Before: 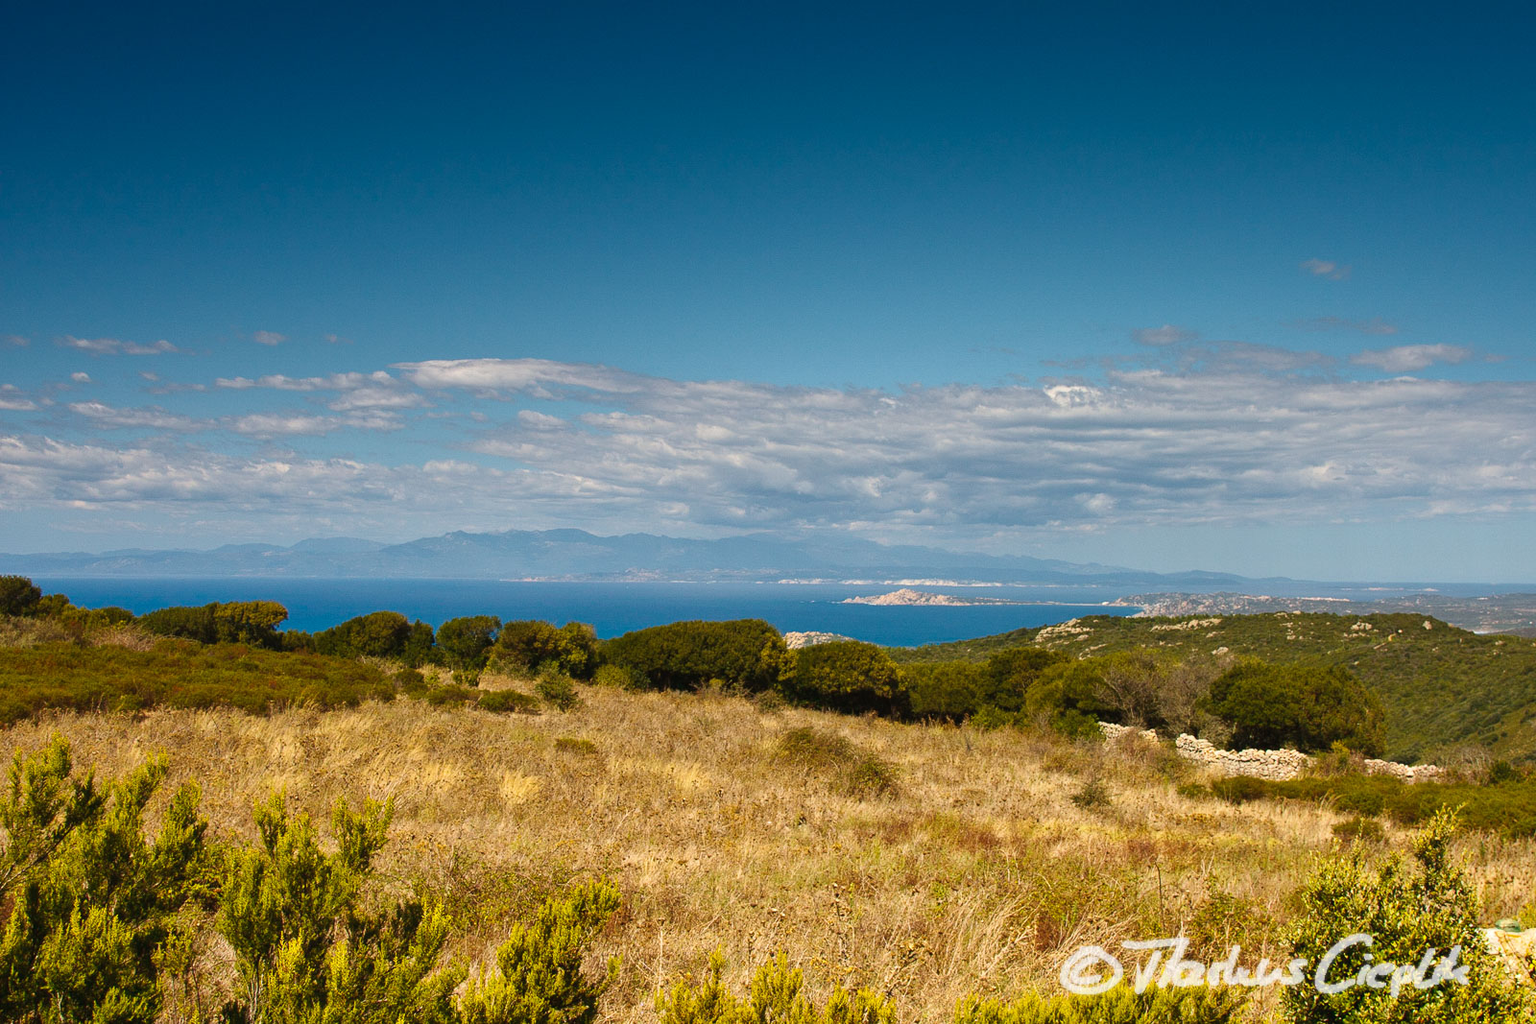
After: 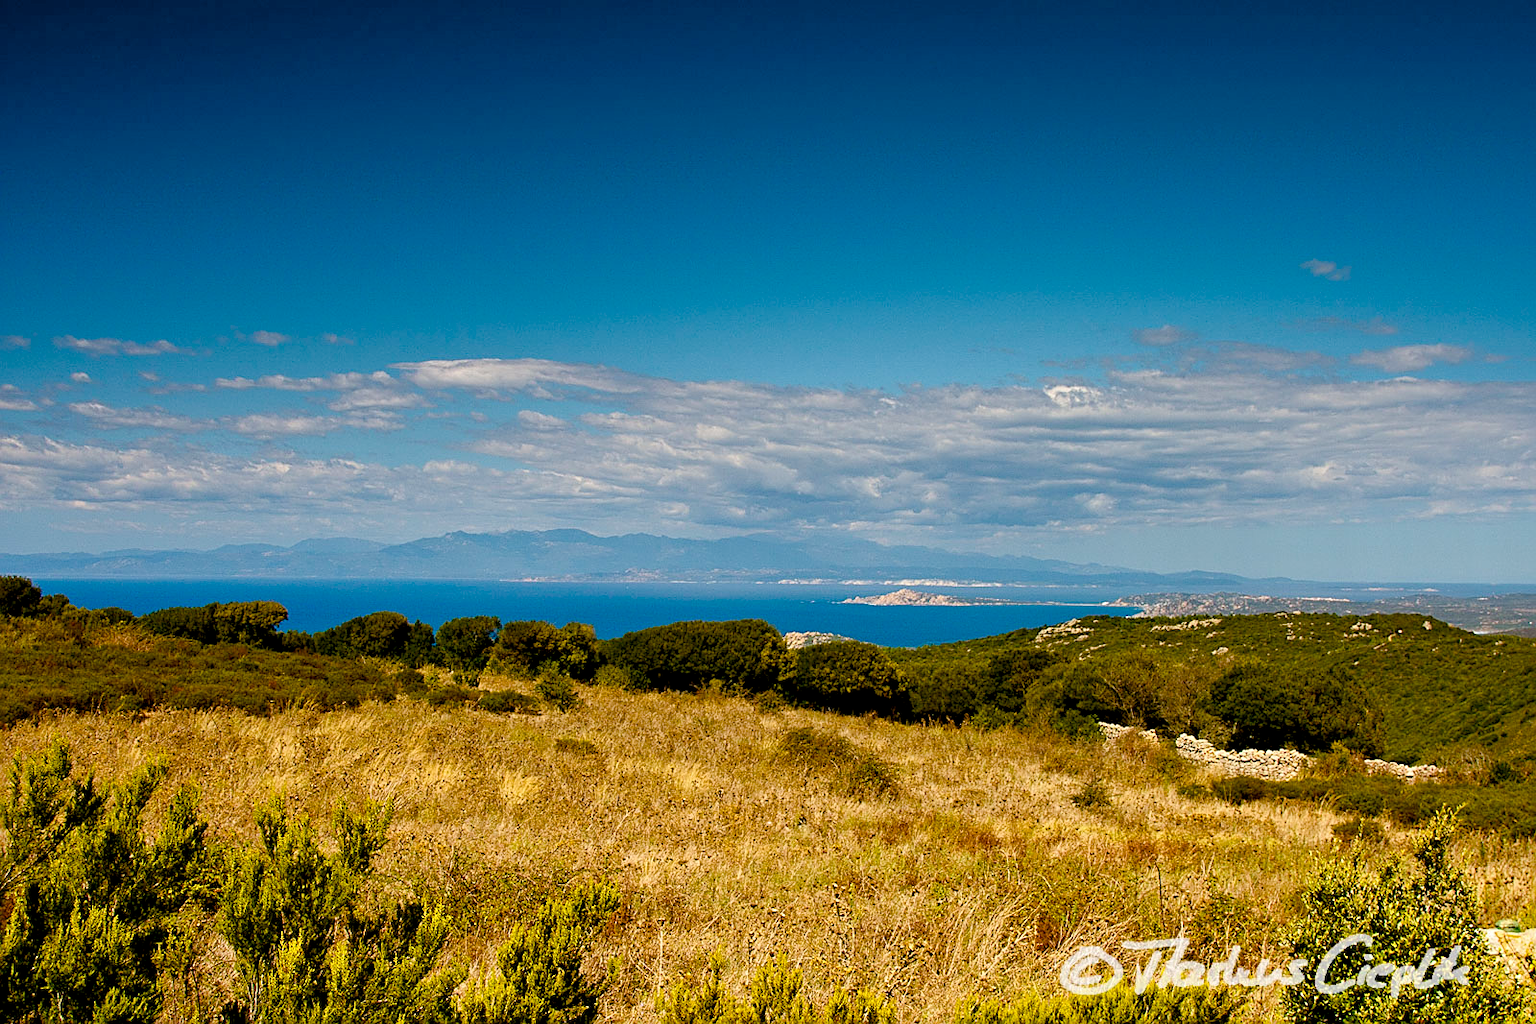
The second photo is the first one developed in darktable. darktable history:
sharpen: on, module defaults
color balance rgb: shadows lift › chroma 0.694%, shadows lift › hue 114.93°, global offset › luminance -1.443%, perceptual saturation grading › global saturation 44.602%, perceptual saturation grading › highlights -49.809%, perceptual saturation grading › shadows 29.331%, global vibrance 15.107%
